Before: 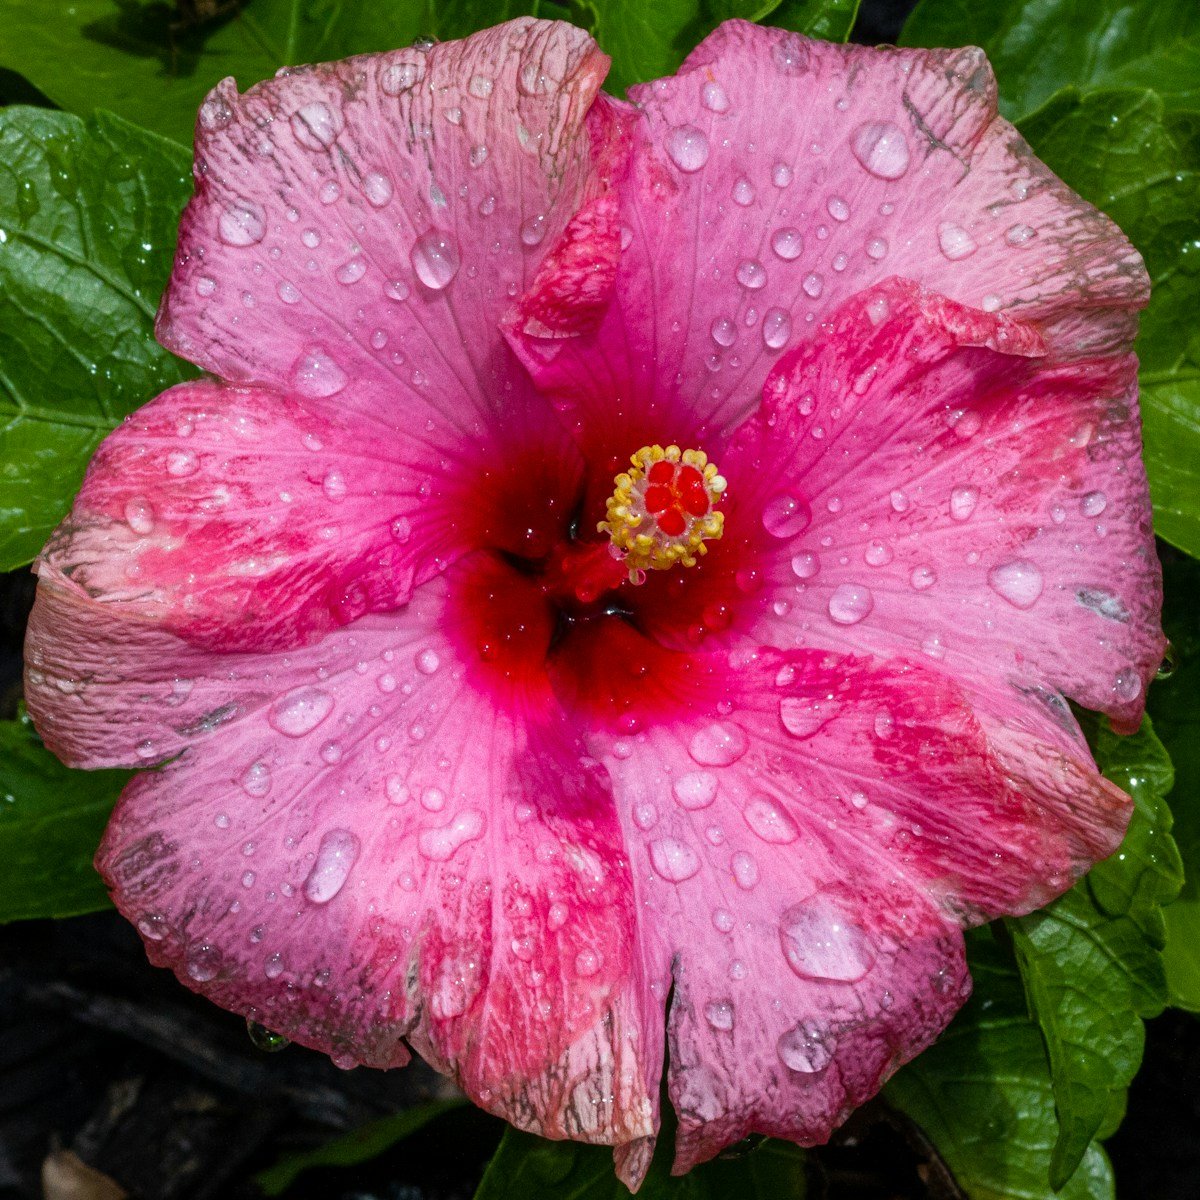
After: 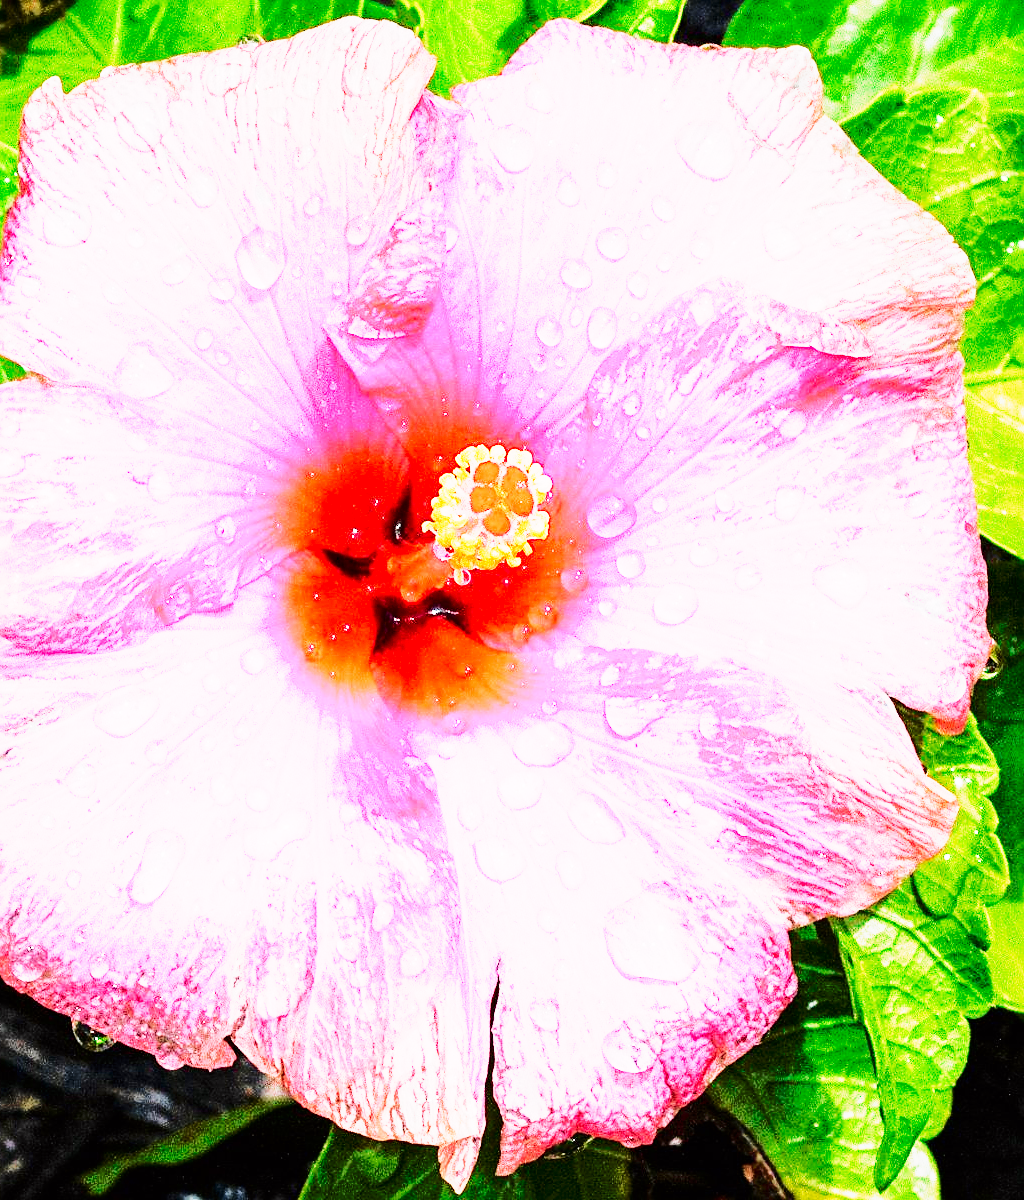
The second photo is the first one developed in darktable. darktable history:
exposure: exposure 1.995 EV, compensate highlight preservation false
base curve: curves: ch0 [(0, 0) (0.007, 0.004) (0.027, 0.03) (0.046, 0.07) (0.207, 0.54) (0.442, 0.872) (0.673, 0.972) (1, 1)], preserve colors none
crop and rotate: left 14.628%
tone curve: curves: ch0 [(0, 0) (0.104, 0.061) (0.239, 0.201) (0.327, 0.317) (0.401, 0.443) (0.489, 0.566) (0.65, 0.68) (0.832, 0.858) (1, 0.977)]; ch1 [(0, 0) (0.161, 0.092) (0.35, 0.33) (0.379, 0.401) (0.447, 0.476) (0.495, 0.499) (0.515, 0.518) (0.534, 0.557) (0.602, 0.625) (0.712, 0.706) (1, 1)]; ch2 [(0, 0) (0.359, 0.372) (0.437, 0.437) (0.502, 0.501) (0.55, 0.534) (0.592, 0.601) (0.647, 0.64) (1, 1)], color space Lab, independent channels, preserve colors none
sharpen: on, module defaults
